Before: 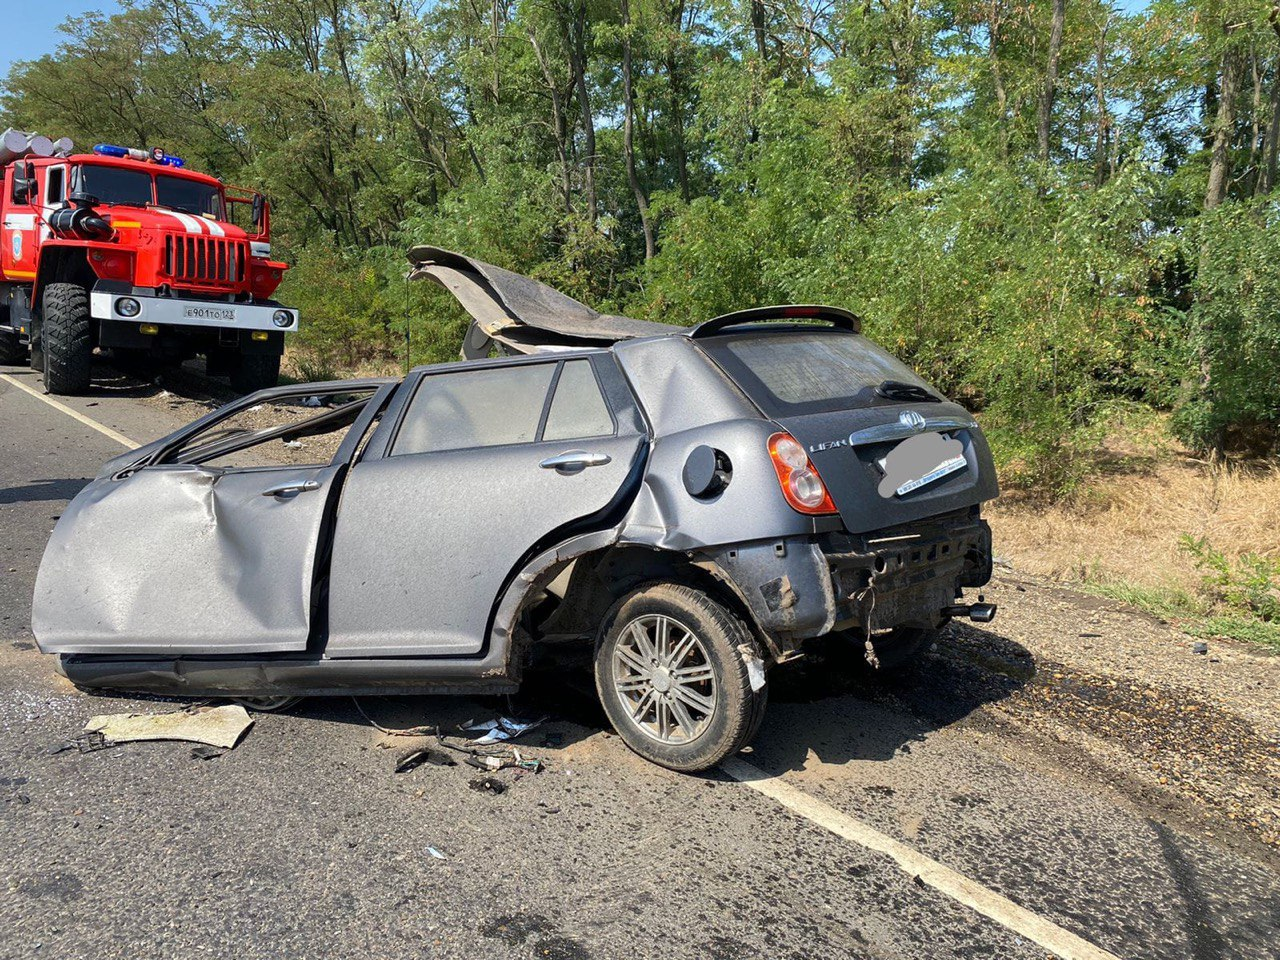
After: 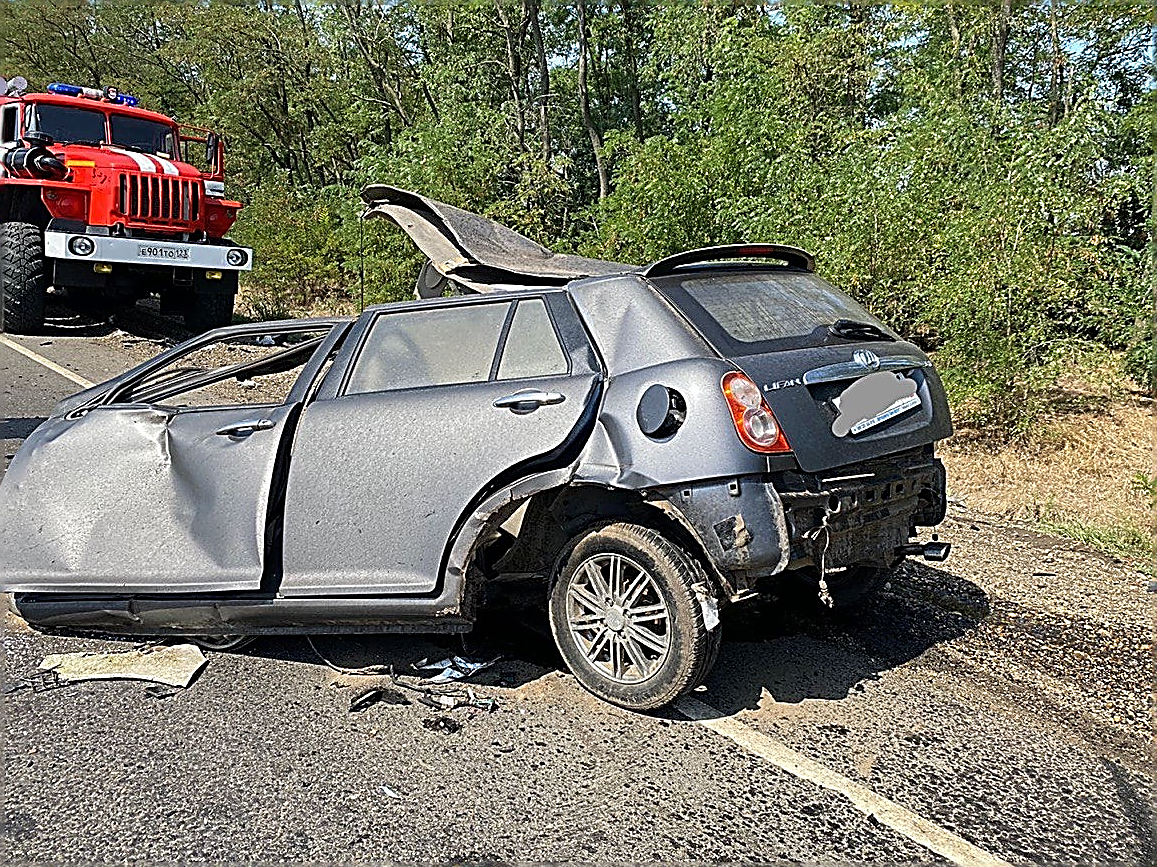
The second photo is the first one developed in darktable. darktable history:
sharpen: amount 1.99
shadows and highlights: shadows 20.75, highlights -81.76, soften with gaussian
crop: left 3.633%, top 6.394%, right 5.973%, bottom 3.285%
